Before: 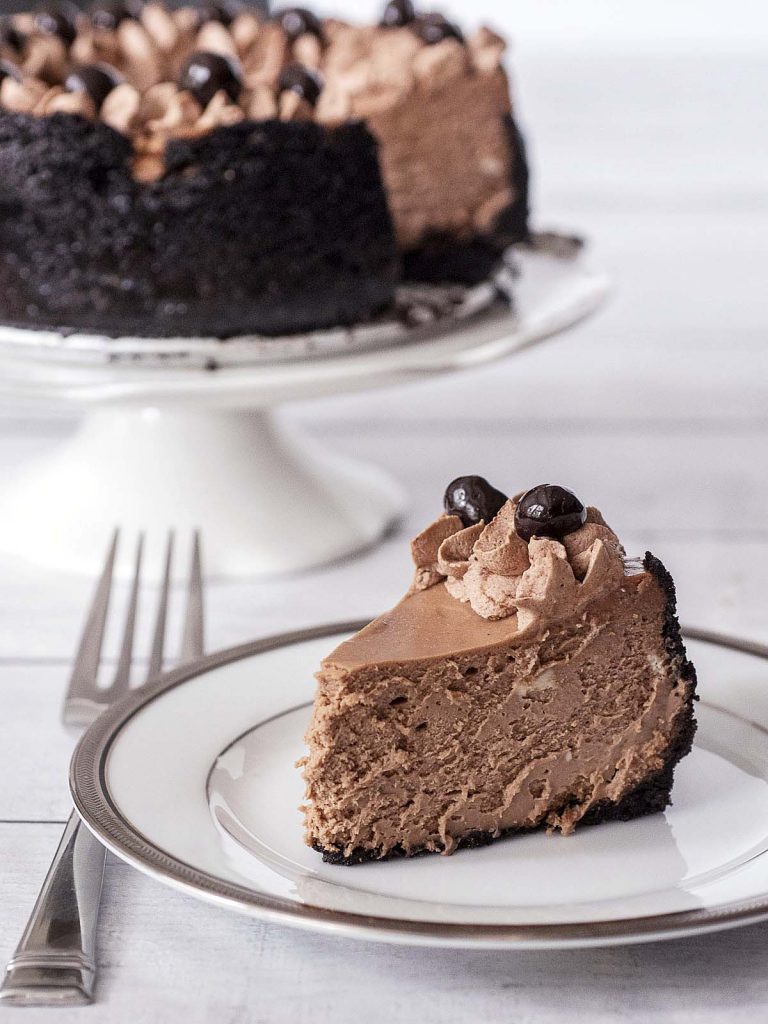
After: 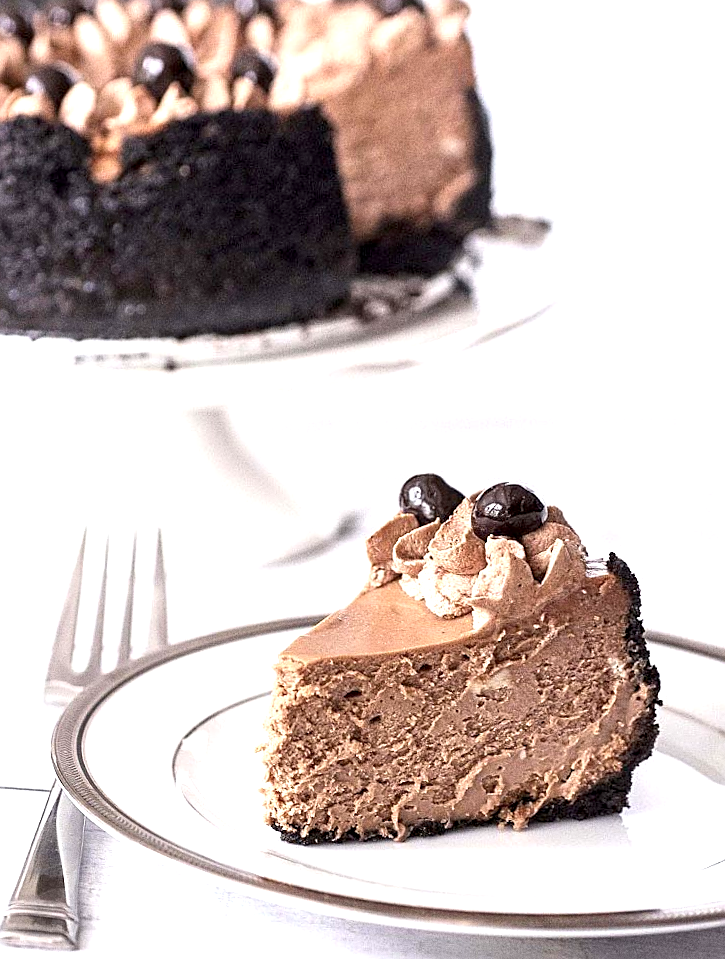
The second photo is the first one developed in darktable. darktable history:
grain: coarseness 0.09 ISO
sharpen: on, module defaults
rotate and perspective: rotation 0.062°, lens shift (vertical) 0.115, lens shift (horizontal) -0.133, crop left 0.047, crop right 0.94, crop top 0.061, crop bottom 0.94
tone equalizer: on, module defaults
exposure: black level correction 0.001, exposure 1 EV, compensate highlight preservation false
